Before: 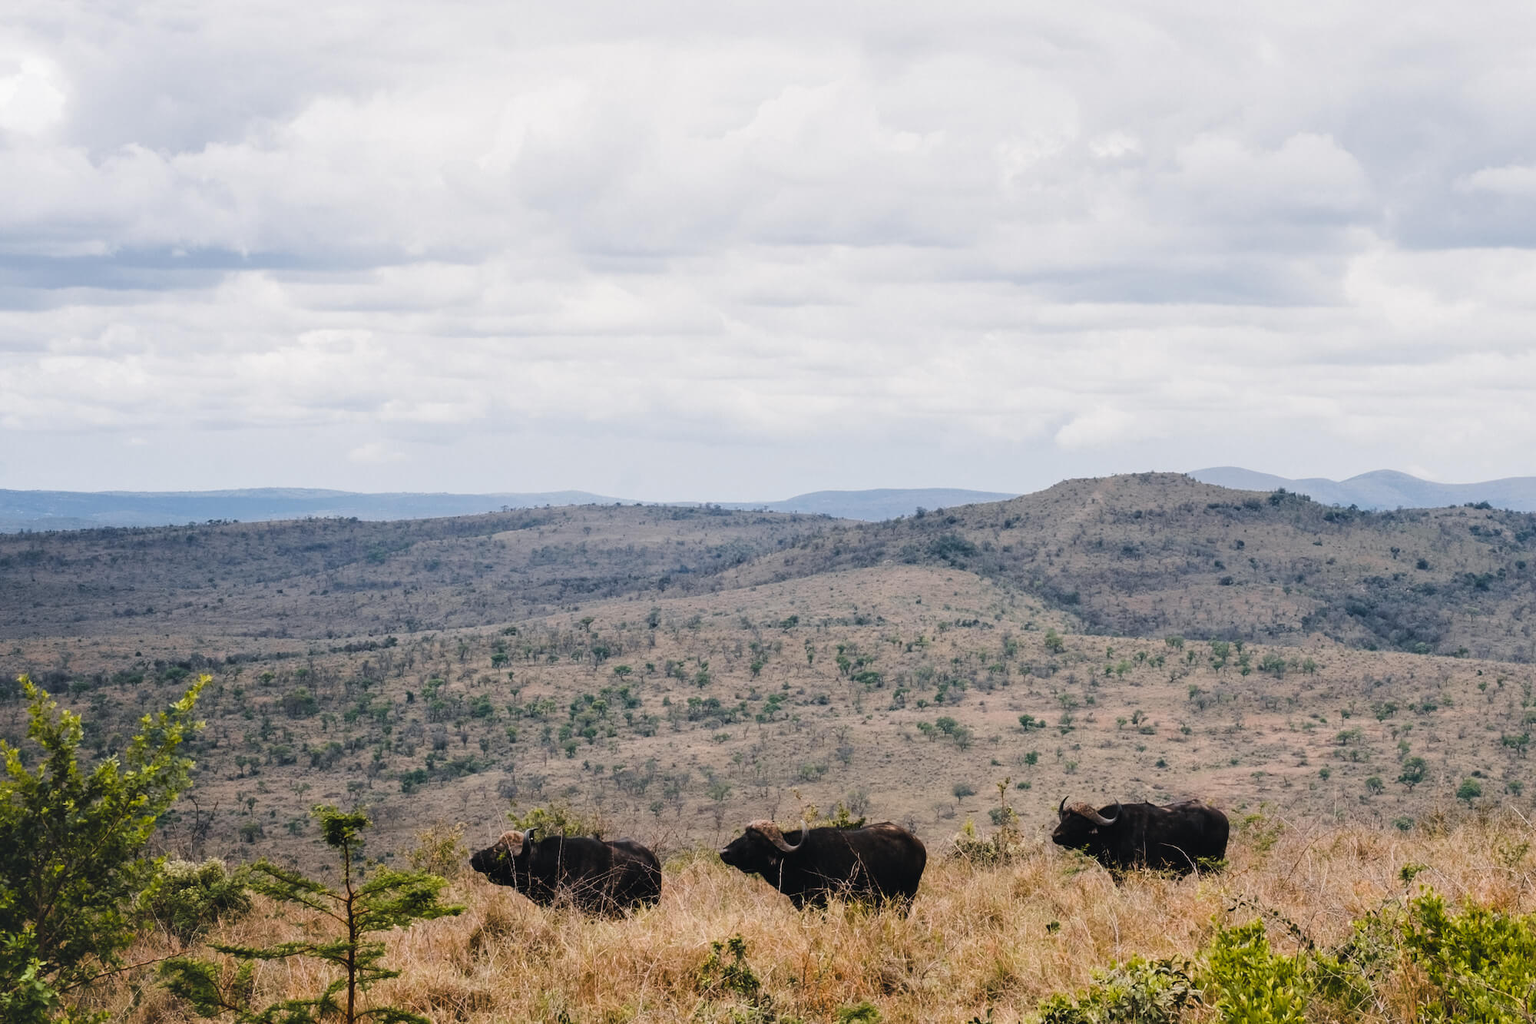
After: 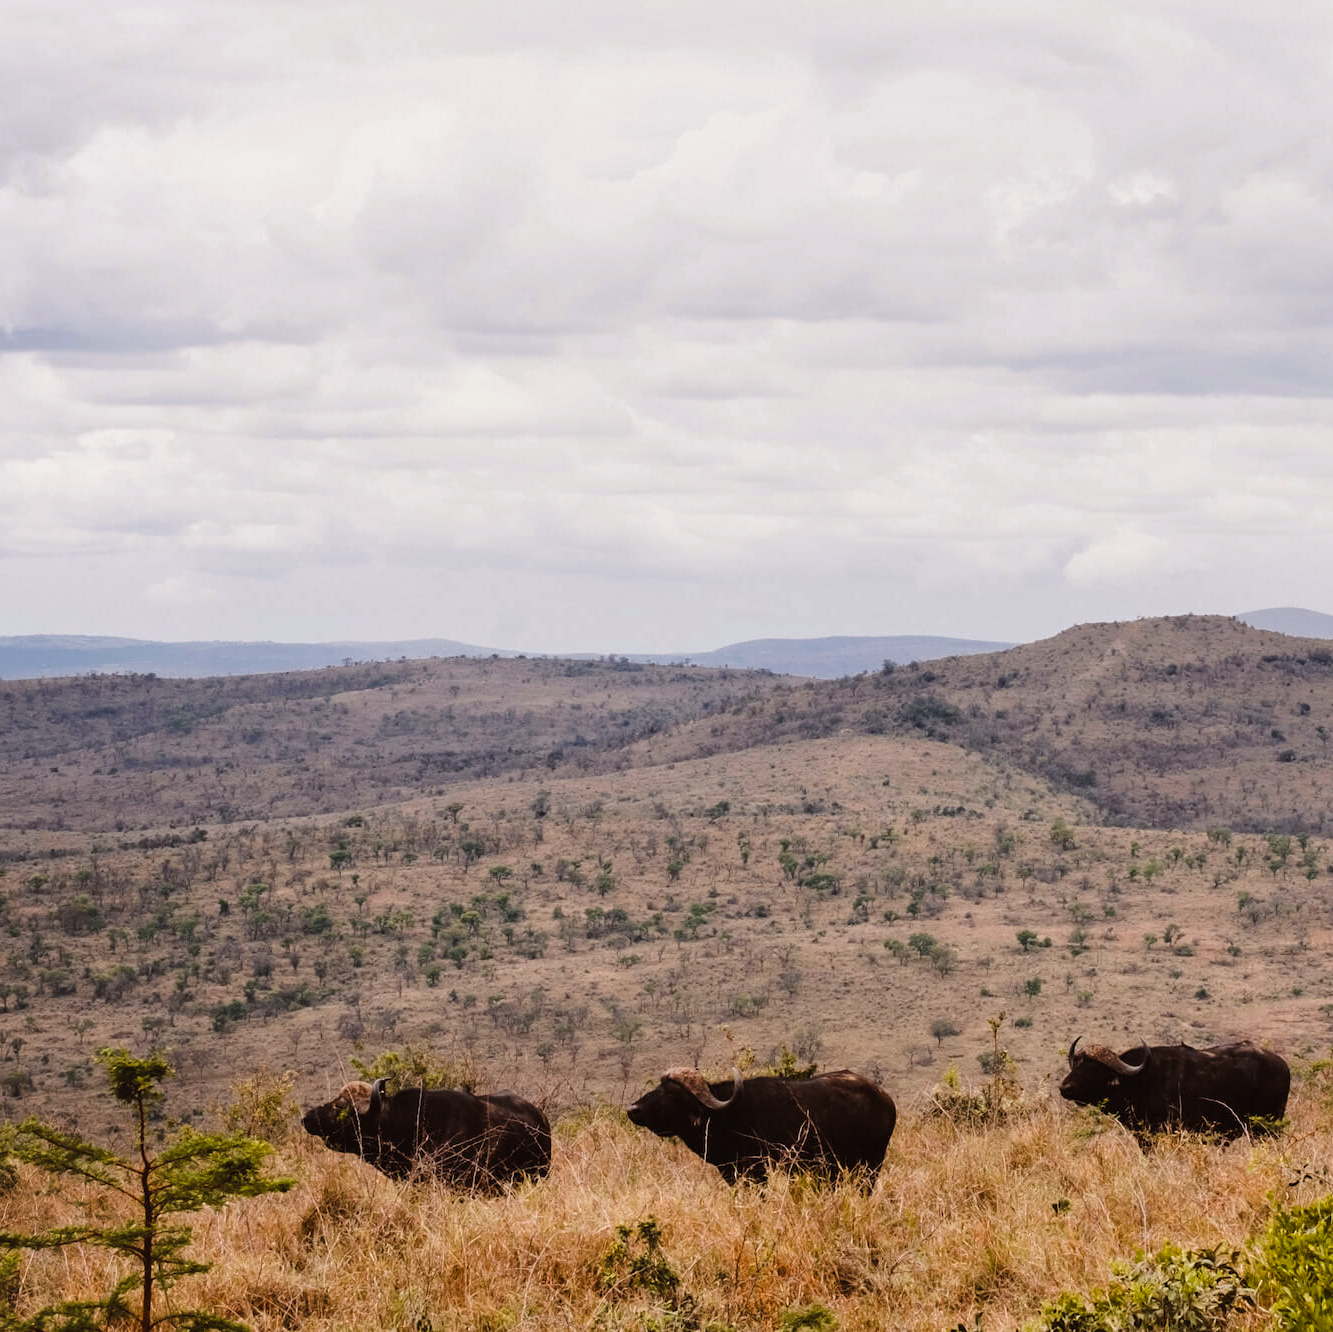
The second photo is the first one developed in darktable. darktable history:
crop and rotate: left 15.546%, right 17.787%
rgb levels: mode RGB, independent channels, levels [[0, 0.5, 1], [0, 0.521, 1], [0, 0.536, 1]]
